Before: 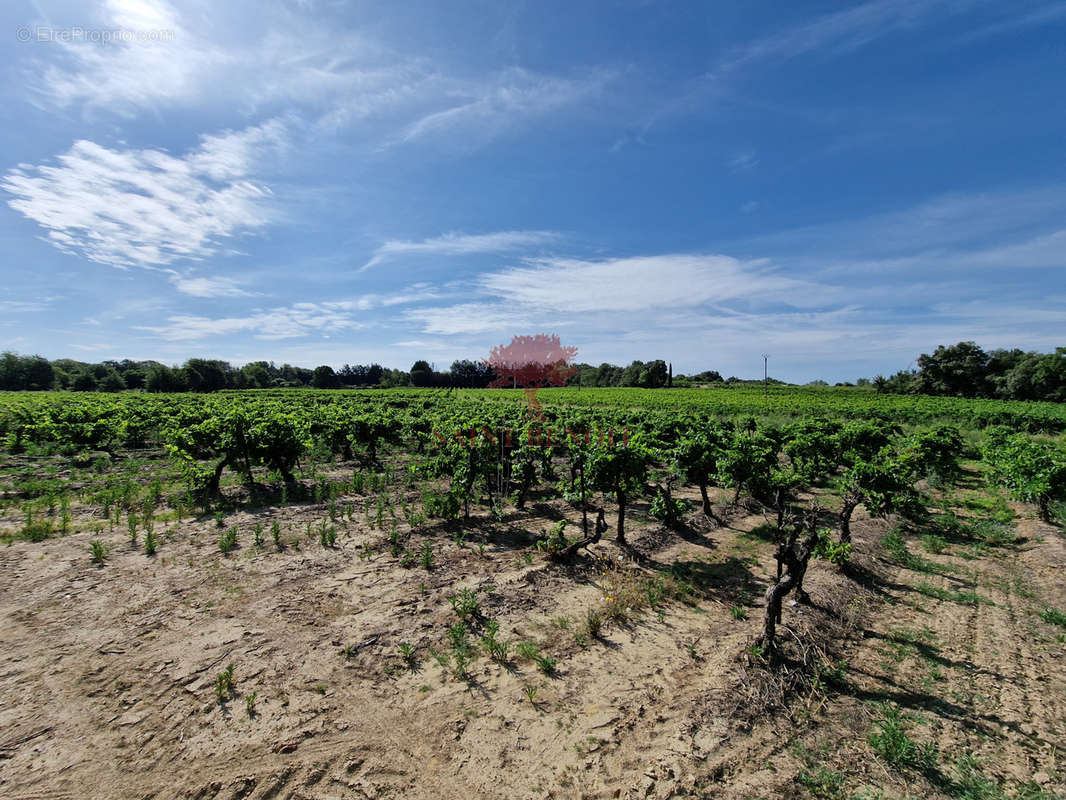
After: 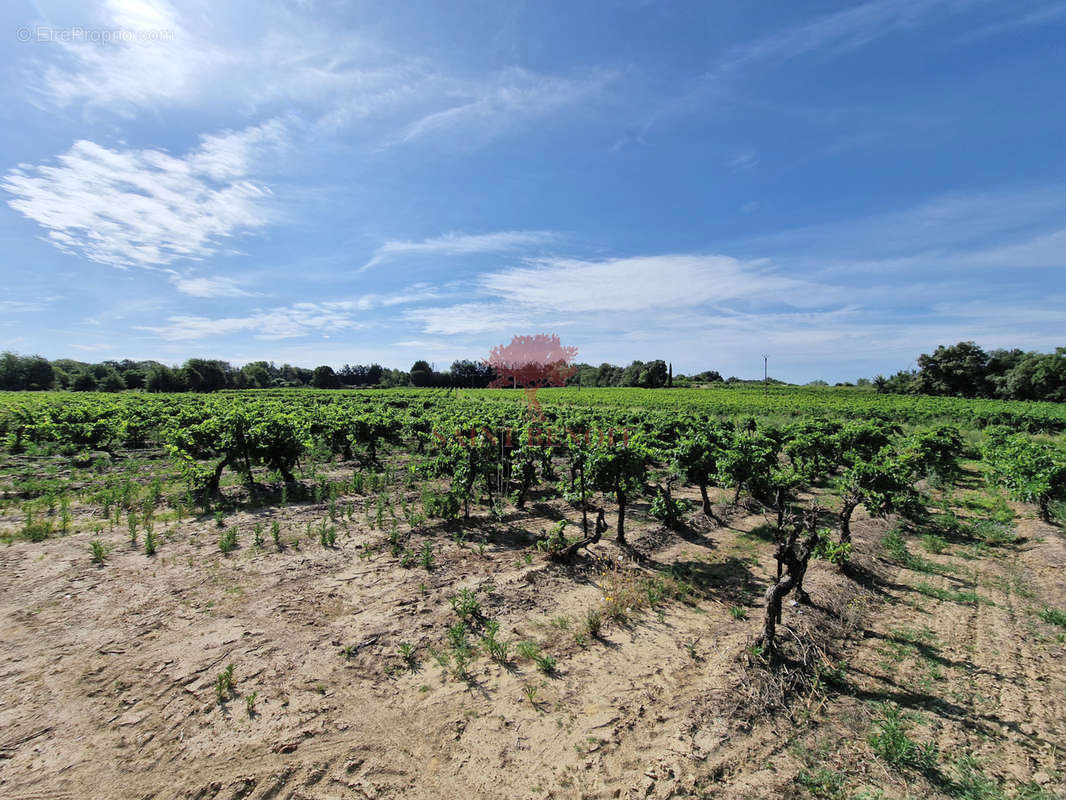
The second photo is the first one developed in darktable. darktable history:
contrast brightness saturation: brightness 0.119
